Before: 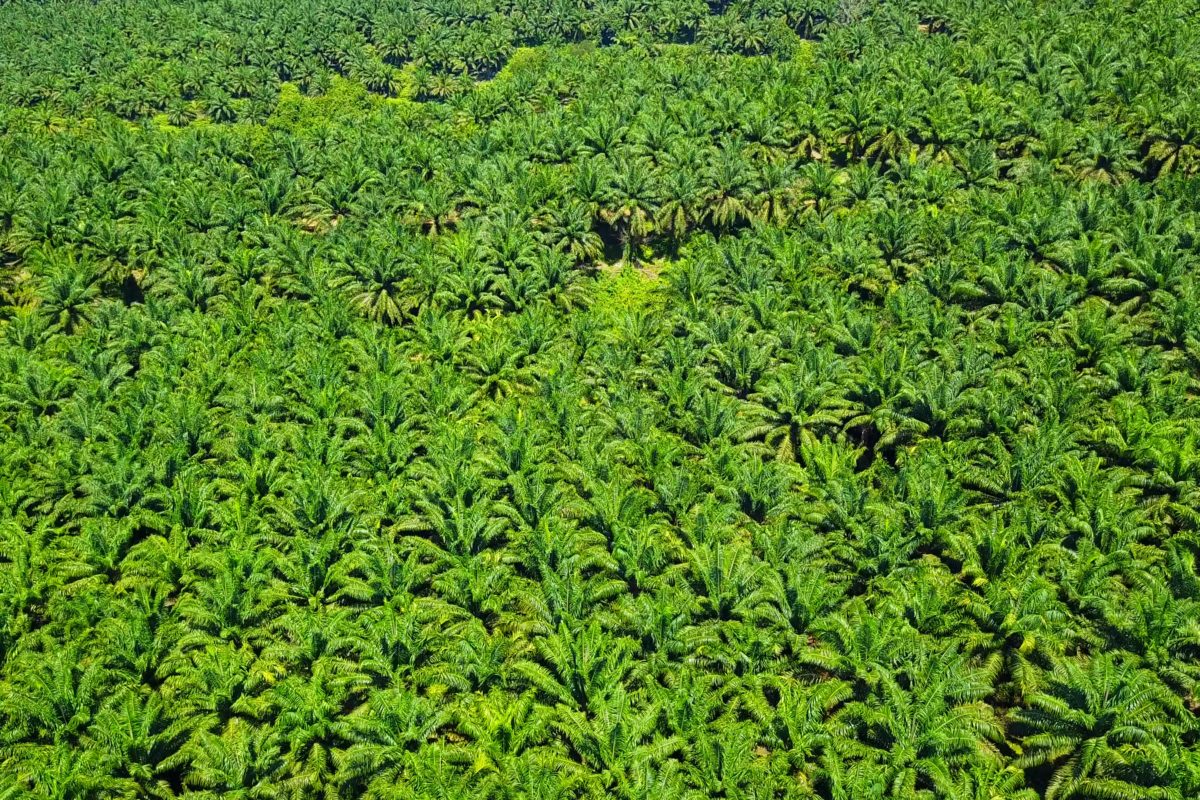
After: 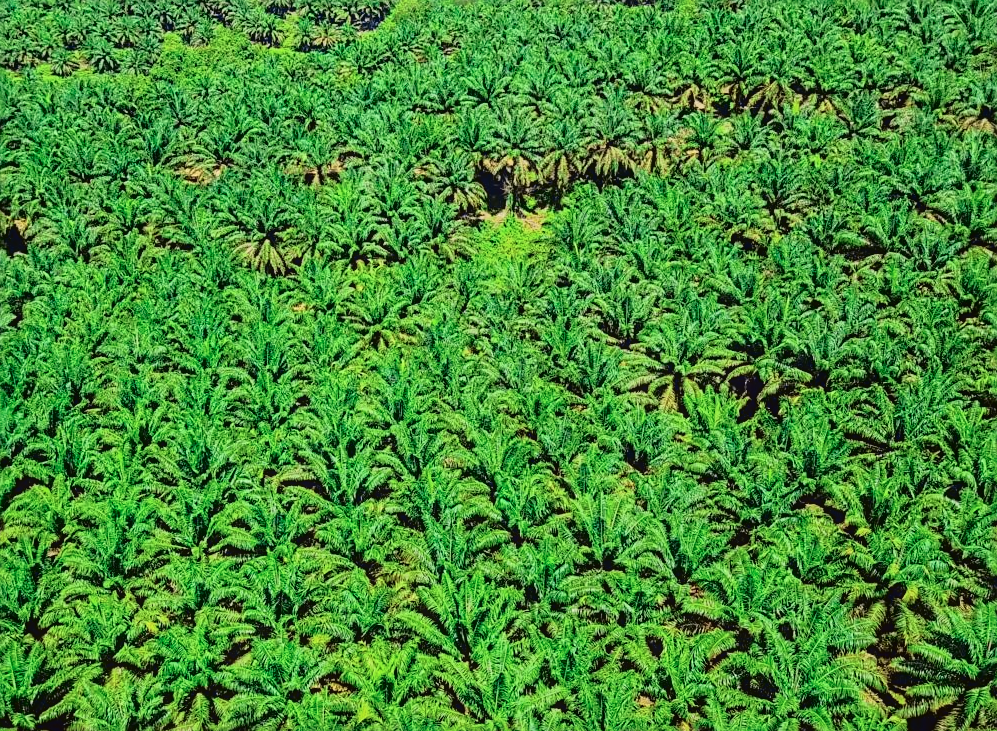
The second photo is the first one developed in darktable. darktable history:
tone curve: curves: ch0 [(0.003, 0.003) (0.104, 0.026) (0.236, 0.181) (0.401, 0.443) (0.495, 0.55) (0.625, 0.67) (0.819, 0.841) (0.96, 0.899)]; ch1 [(0, 0) (0.161, 0.092) (0.37, 0.302) (0.424, 0.402) (0.45, 0.466) (0.495, 0.51) (0.573, 0.571) (0.638, 0.641) (0.751, 0.741) (1, 1)]; ch2 [(0, 0) (0.352, 0.403) (0.466, 0.443) (0.524, 0.526) (0.56, 0.556) (1, 1)], color space Lab, independent channels, preserve colors none
crop: left 9.83%, top 6.325%, right 7.072%, bottom 2.299%
shadows and highlights: shadows 29.2, highlights -29.35, low approximation 0.01, soften with gaussian
sharpen: on, module defaults
contrast brightness saturation: saturation -0.063
local contrast: detail 110%
